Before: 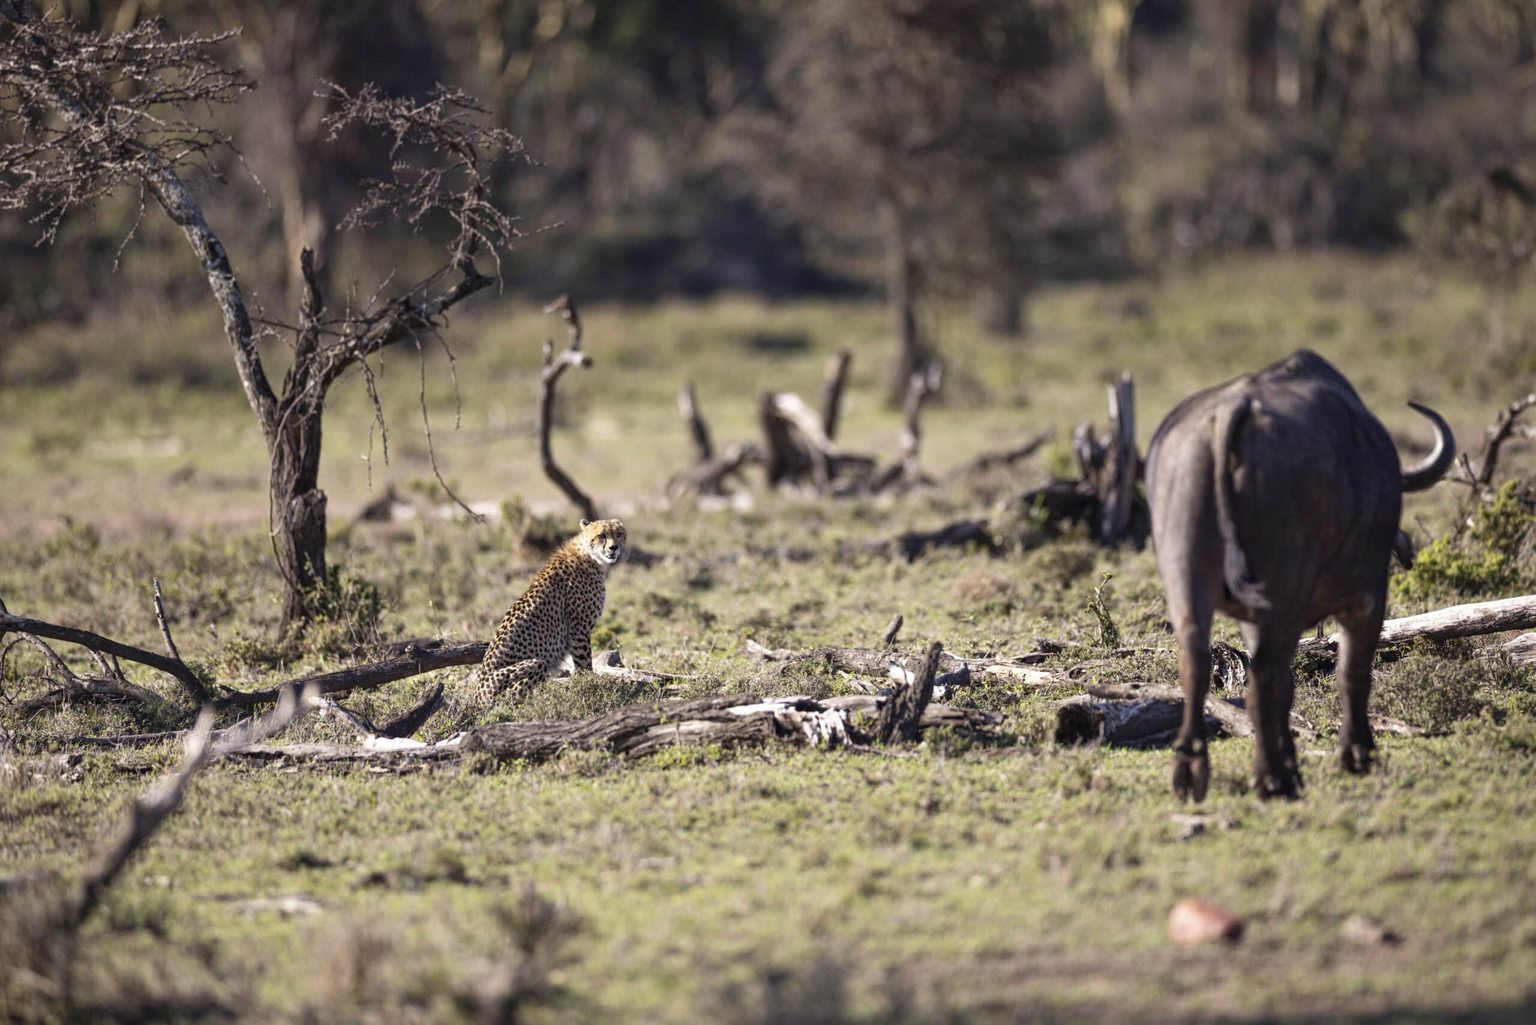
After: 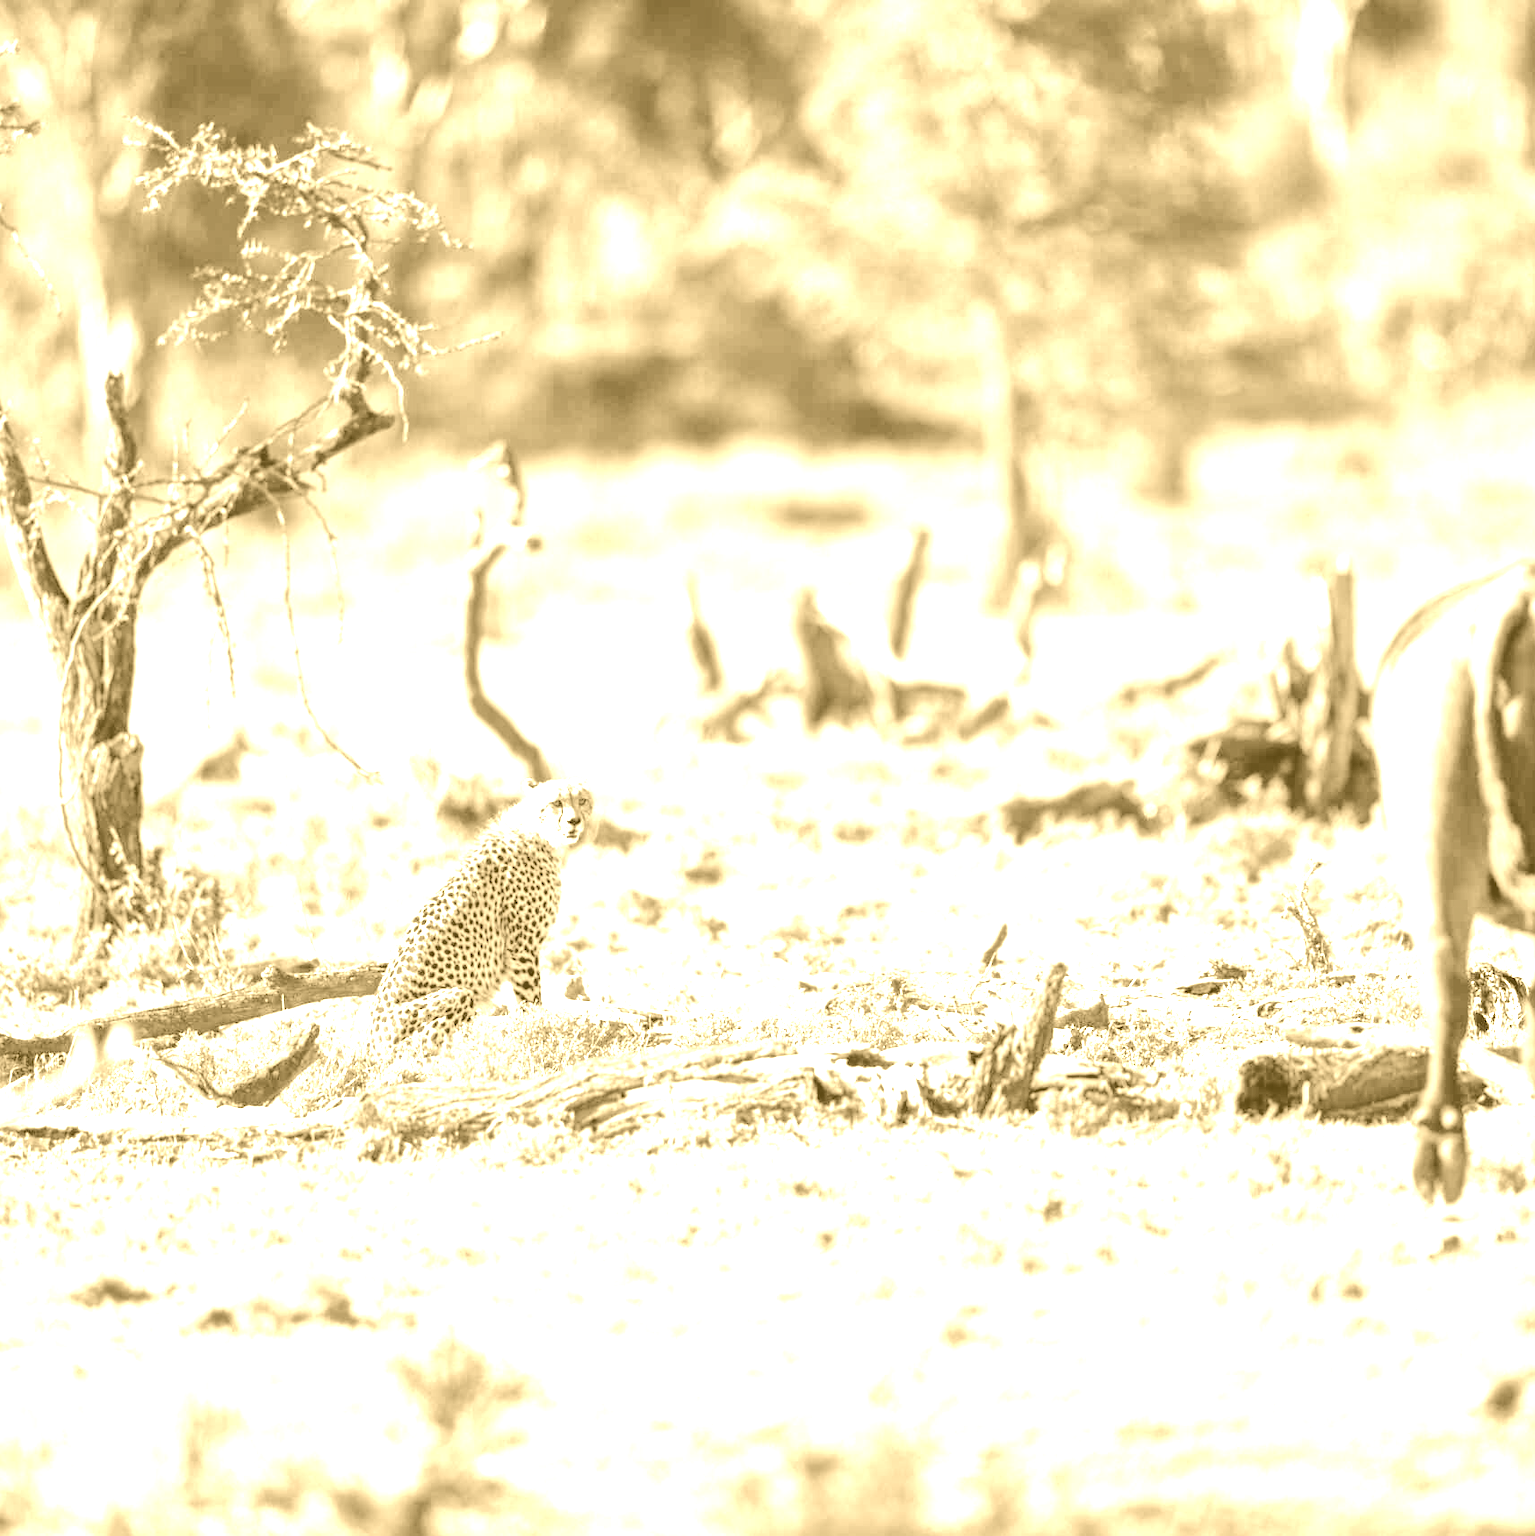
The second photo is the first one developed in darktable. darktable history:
crop and rotate: left 15.055%, right 18.278%
color balance rgb: linear chroma grading › shadows -2.2%, linear chroma grading › highlights -15%, linear chroma grading › global chroma -10%, linear chroma grading › mid-tones -10%, perceptual saturation grading › global saturation 45%, perceptual saturation grading › highlights -50%, perceptual saturation grading › shadows 30%, perceptual brilliance grading › global brilliance 18%, global vibrance 45%
exposure: black level correction 0, exposure 0.7 EV, compensate exposure bias true, compensate highlight preservation false
colorize: hue 36°, source mix 100%
tone equalizer: -7 EV 0.15 EV, -6 EV 0.6 EV, -5 EV 1.15 EV, -4 EV 1.33 EV, -3 EV 1.15 EV, -2 EV 0.6 EV, -1 EV 0.15 EV, mask exposure compensation -0.5 EV
